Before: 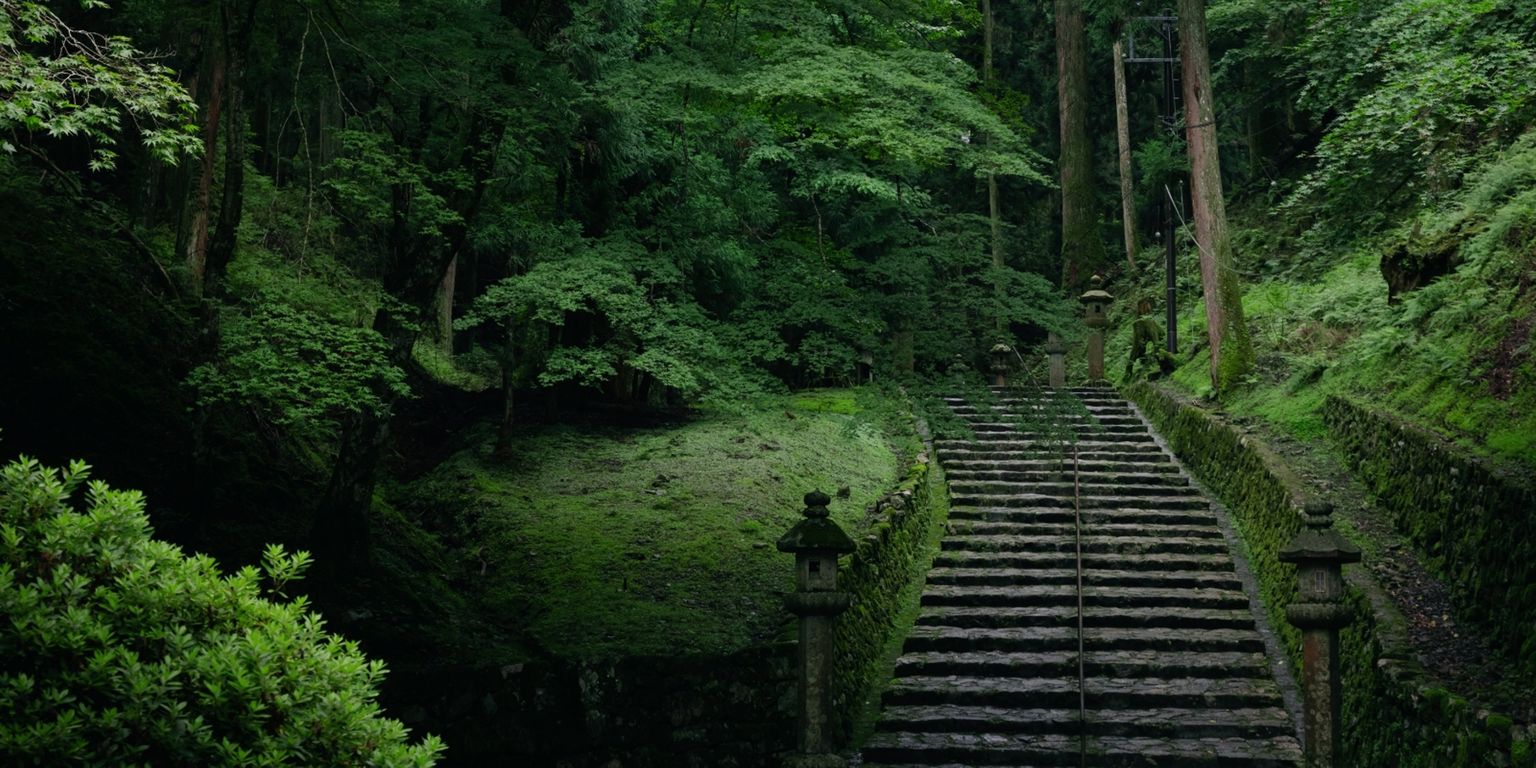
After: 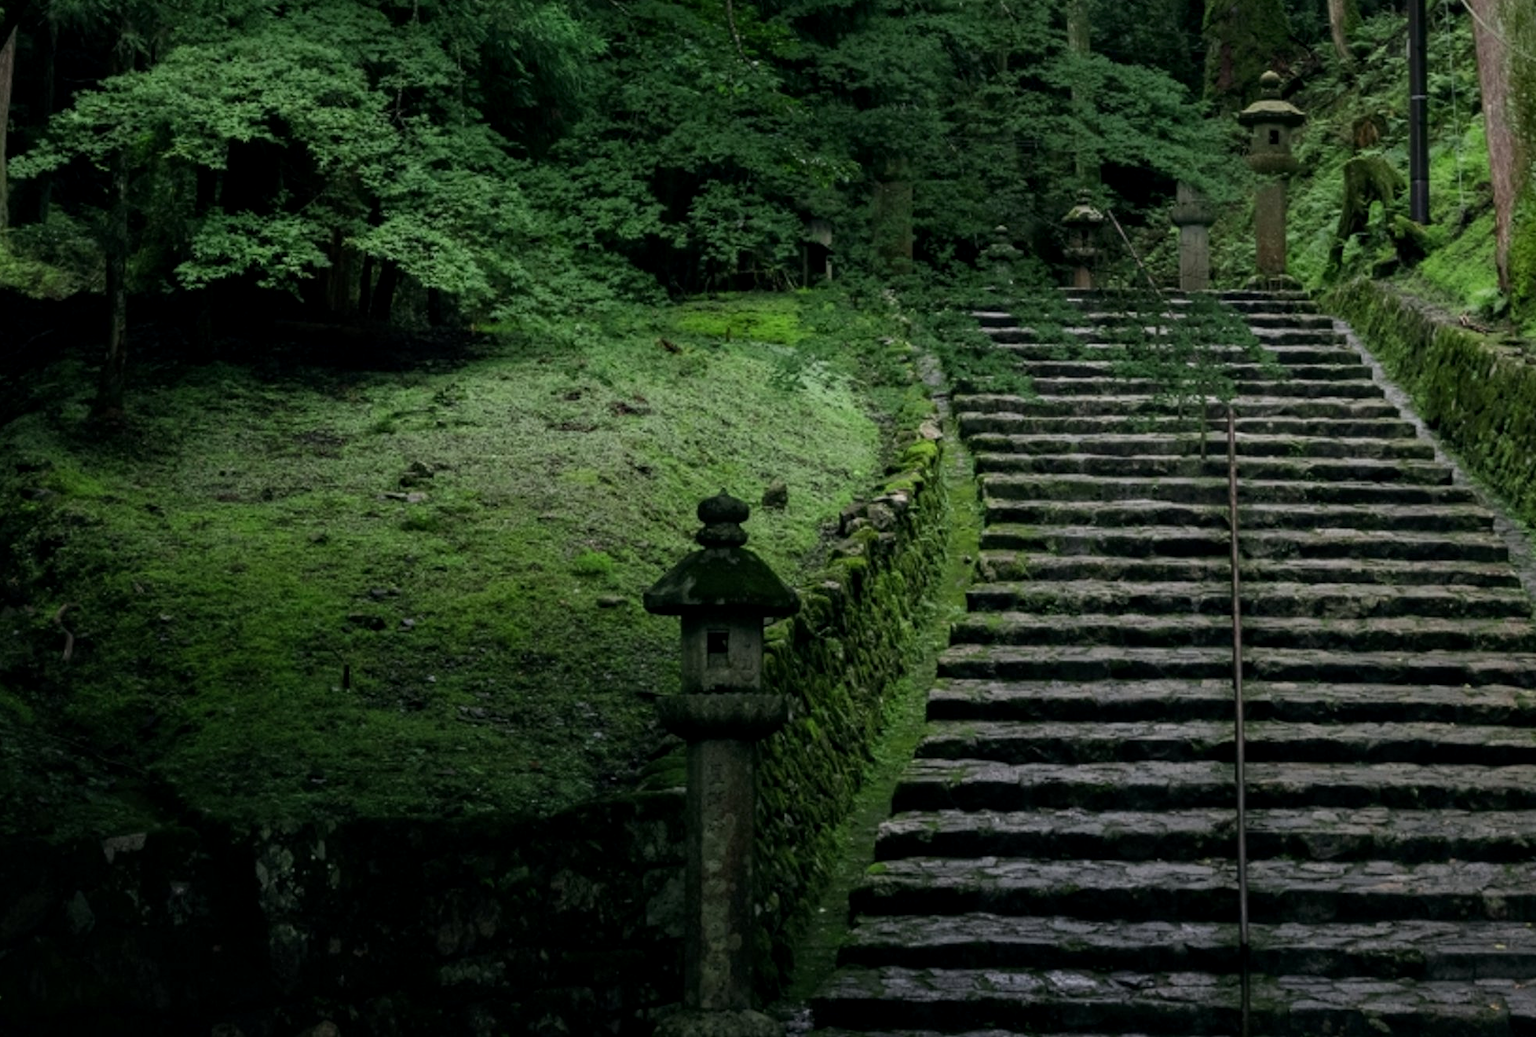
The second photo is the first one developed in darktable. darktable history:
local contrast: on, module defaults
crop and rotate: left 29.237%, top 31.152%, right 19.807%
